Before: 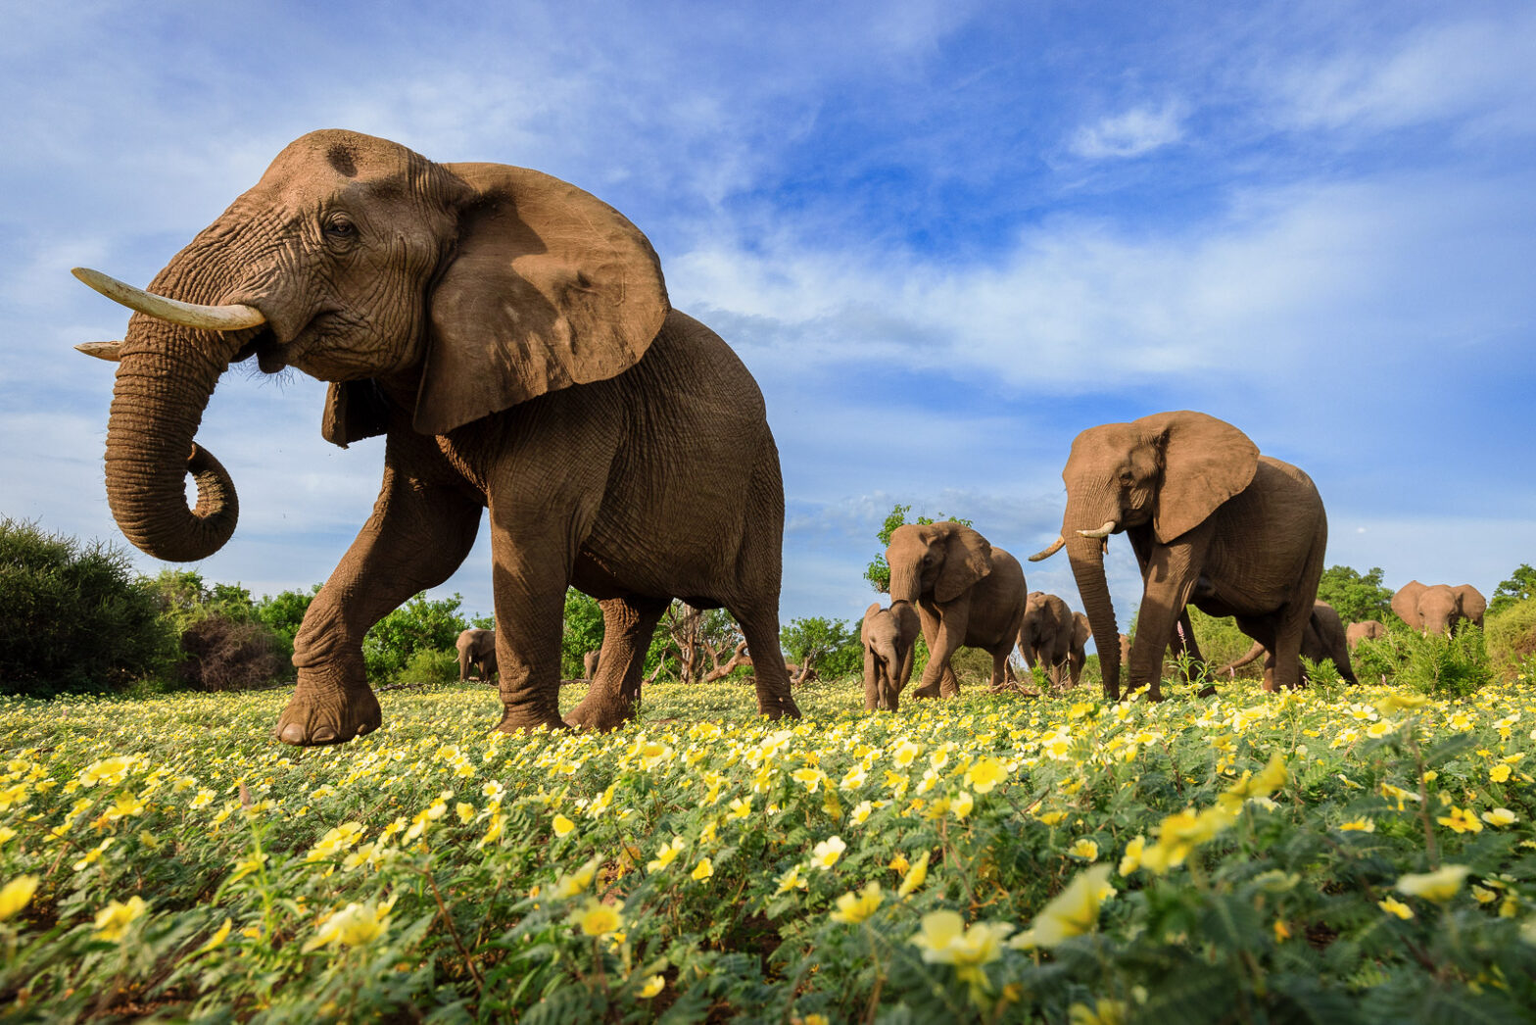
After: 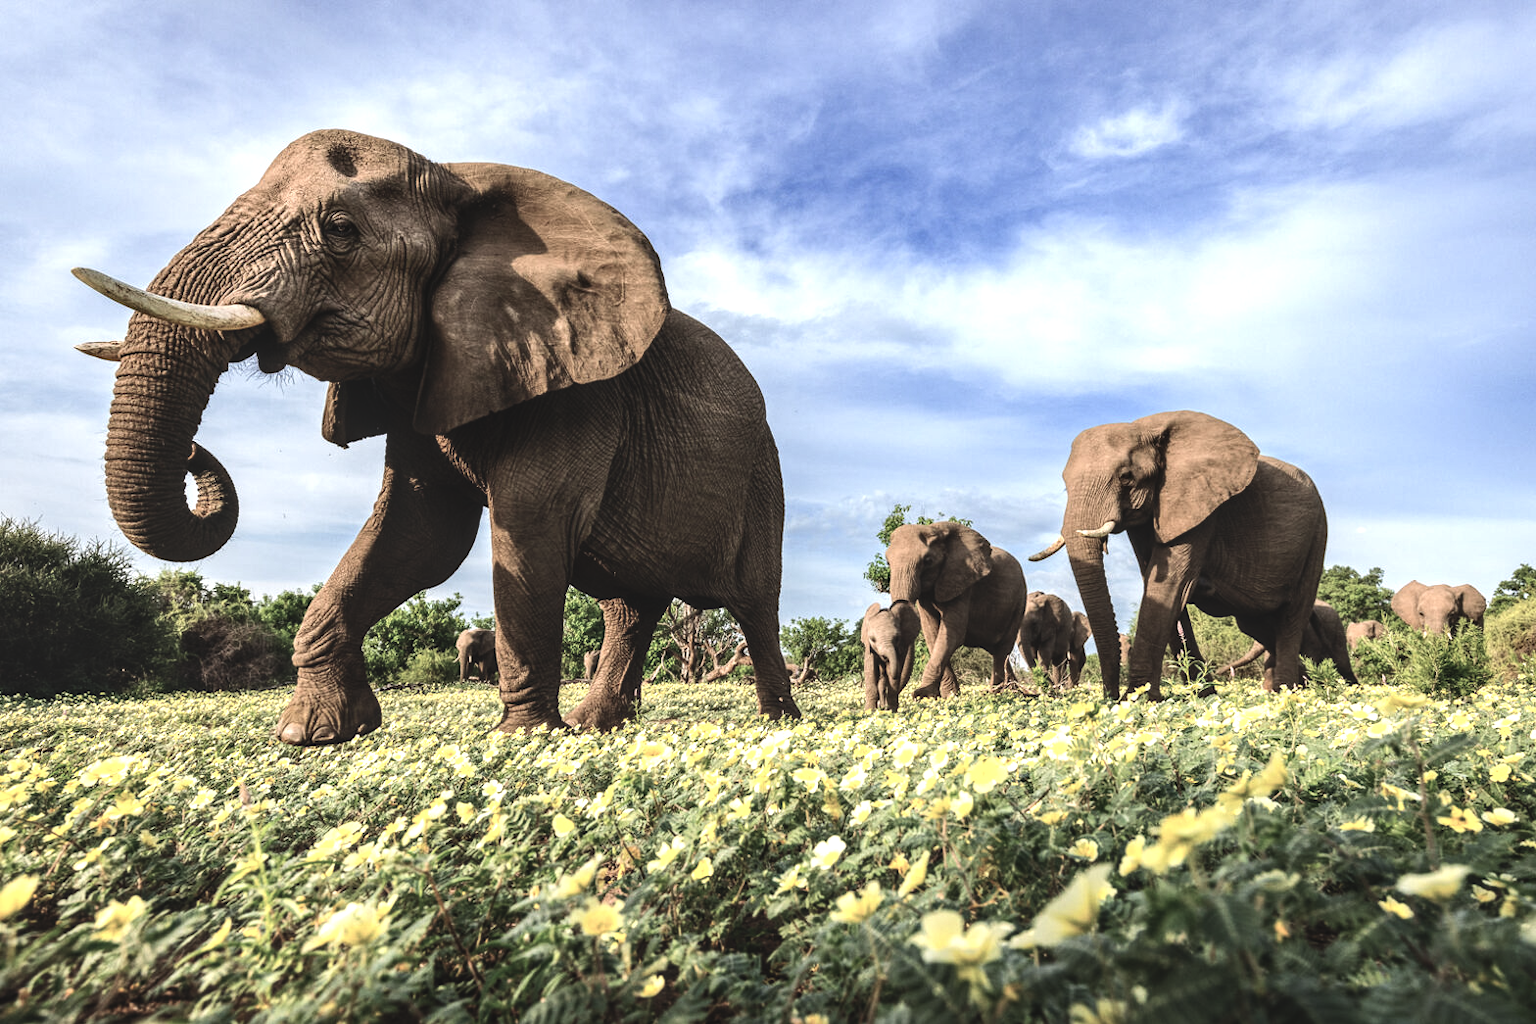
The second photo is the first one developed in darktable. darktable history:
exposure: black level correction -0.015, compensate highlight preservation false
local contrast: on, module defaults
contrast brightness saturation: contrast 0.1, saturation -0.36
tone equalizer: -8 EV -0.75 EV, -7 EV -0.7 EV, -6 EV -0.6 EV, -5 EV -0.4 EV, -3 EV 0.4 EV, -2 EV 0.6 EV, -1 EV 0.7 EV, +0 EV 0.75 EV, edges refinement/feathering 500, mask exposure compensation -1.57 EV, preserve details no
